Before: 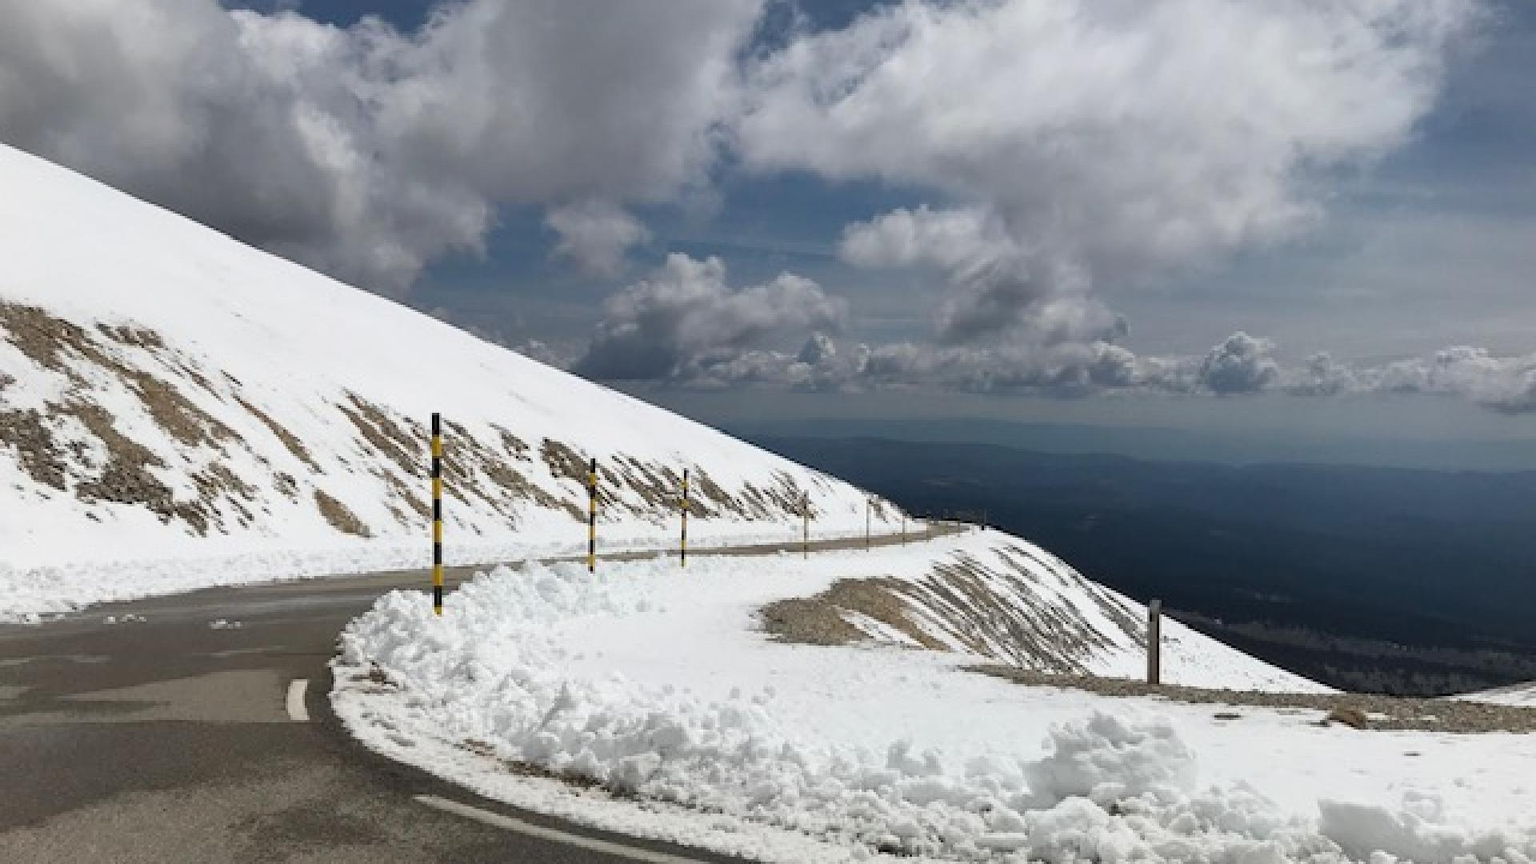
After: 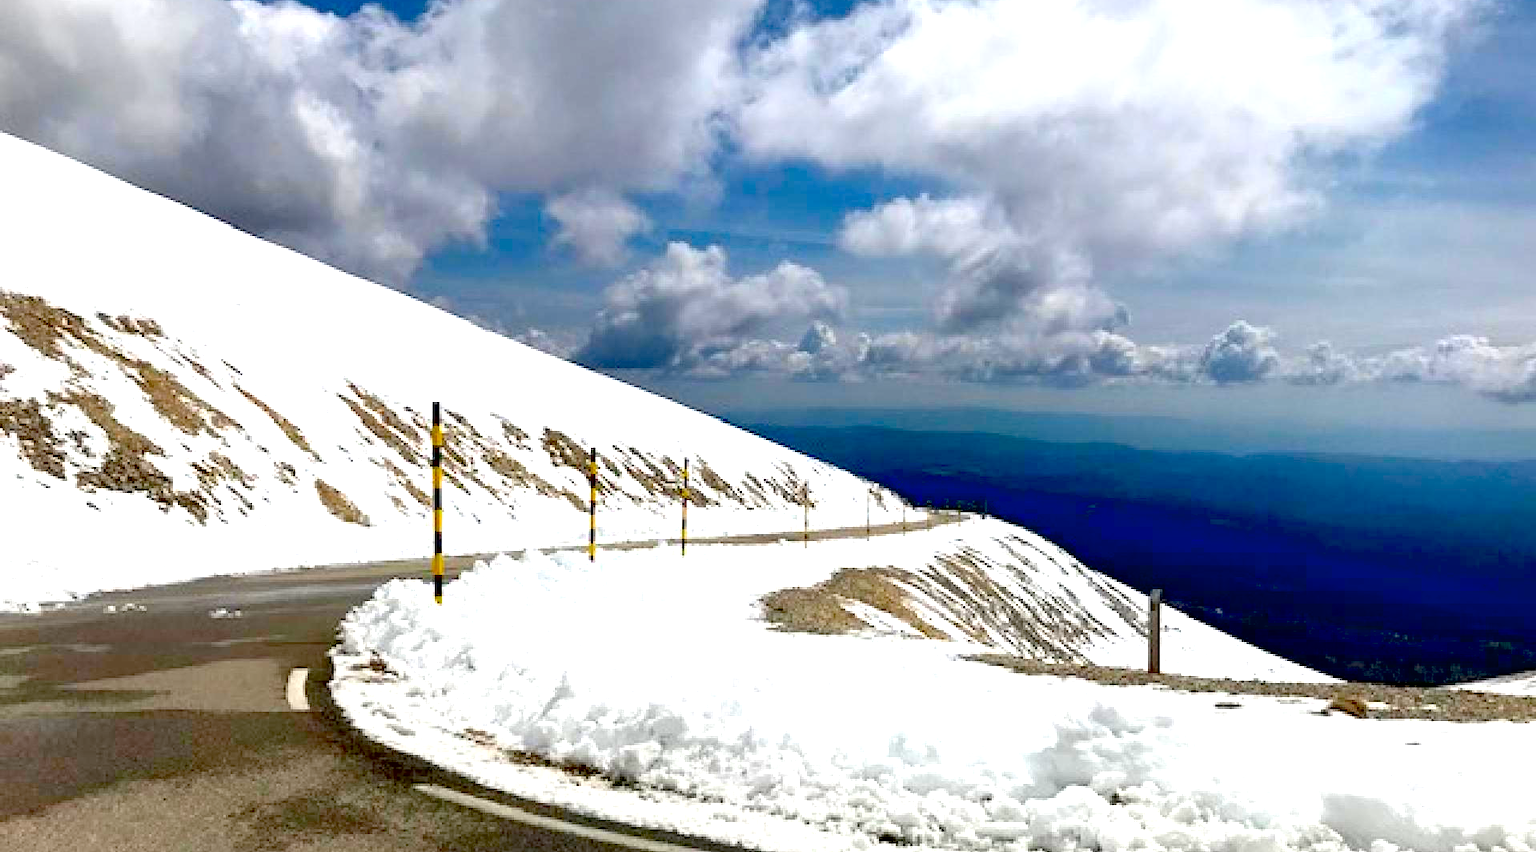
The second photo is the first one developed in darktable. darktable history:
contrast brightness saturation: saturation 0.484
crop: top 1.3%, right 0.005%
exposure: black level correction 0.034, exposure 0.9 EV, compensate highlight preservation false
